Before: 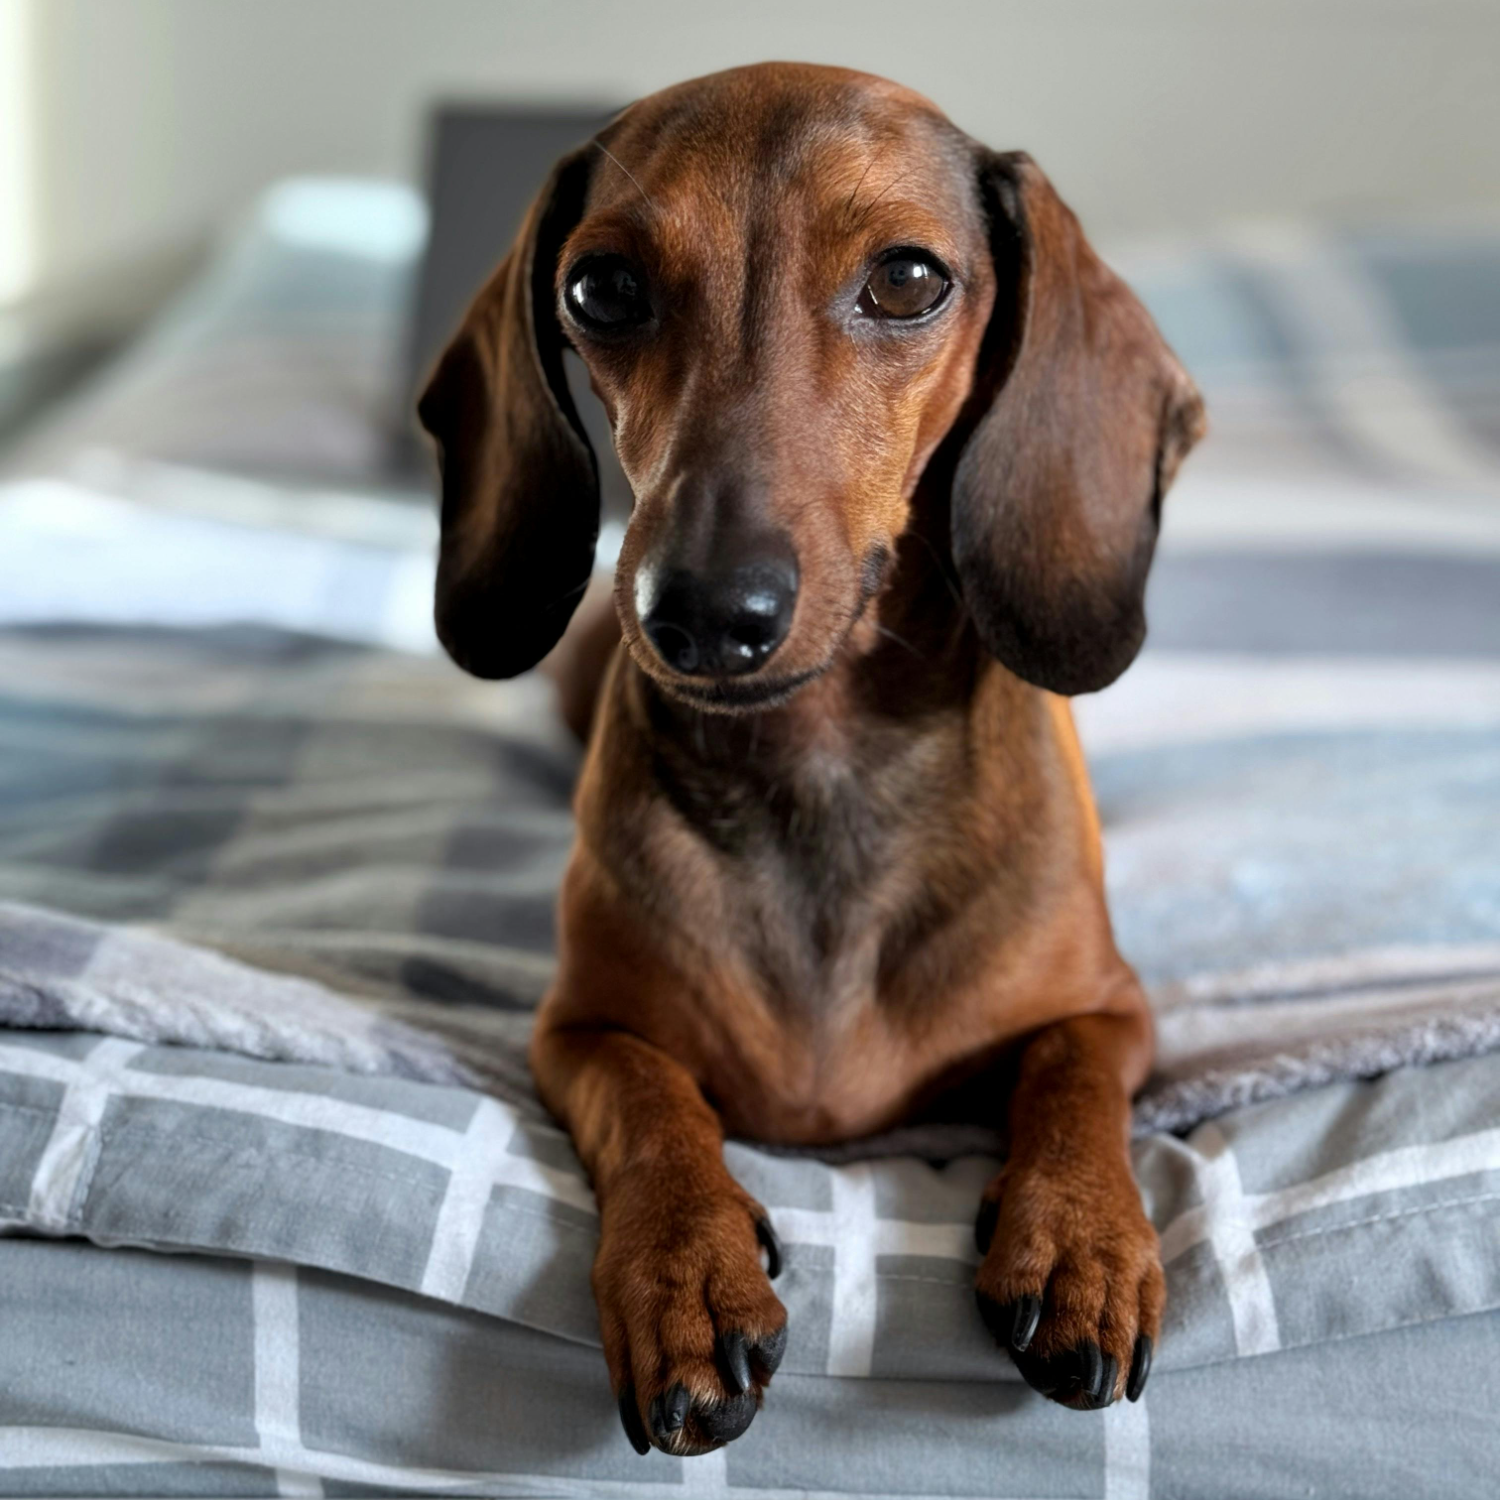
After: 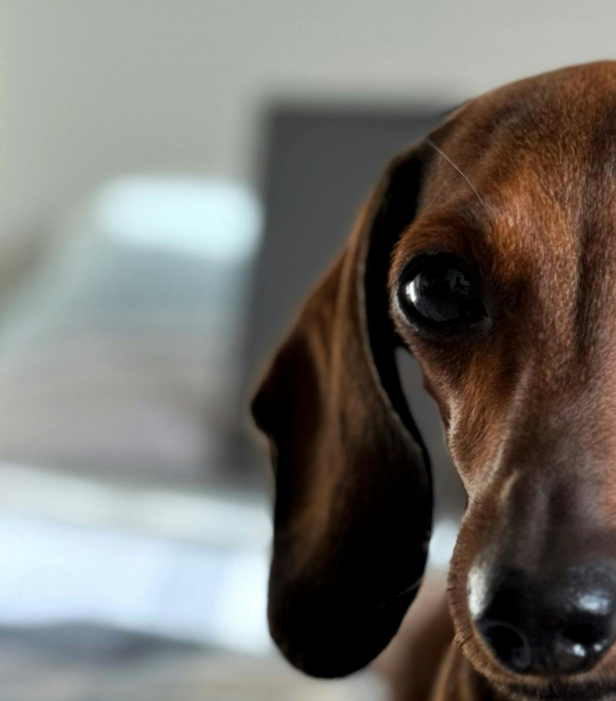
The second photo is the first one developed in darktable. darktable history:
crop and rotate: left 11.147%, top 0.085%, right 47.769%, bottom 53.127%
